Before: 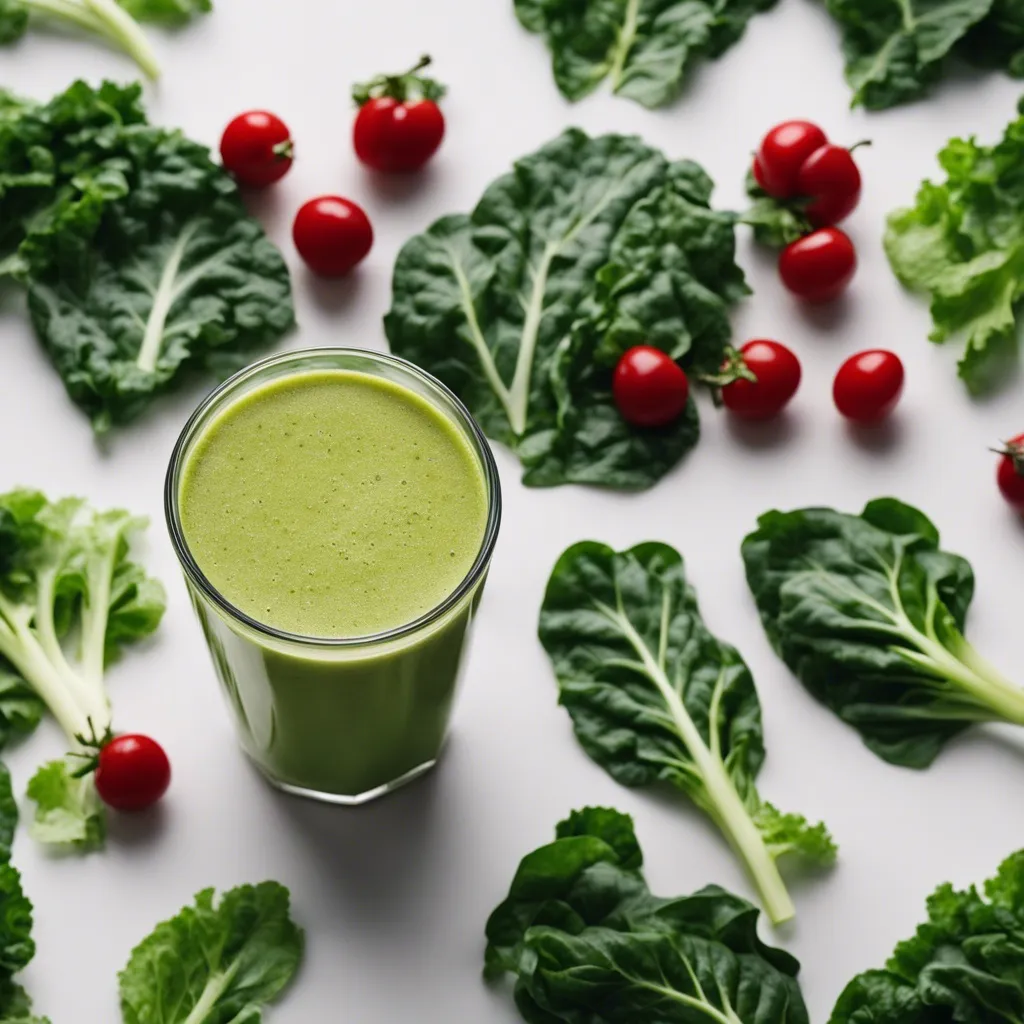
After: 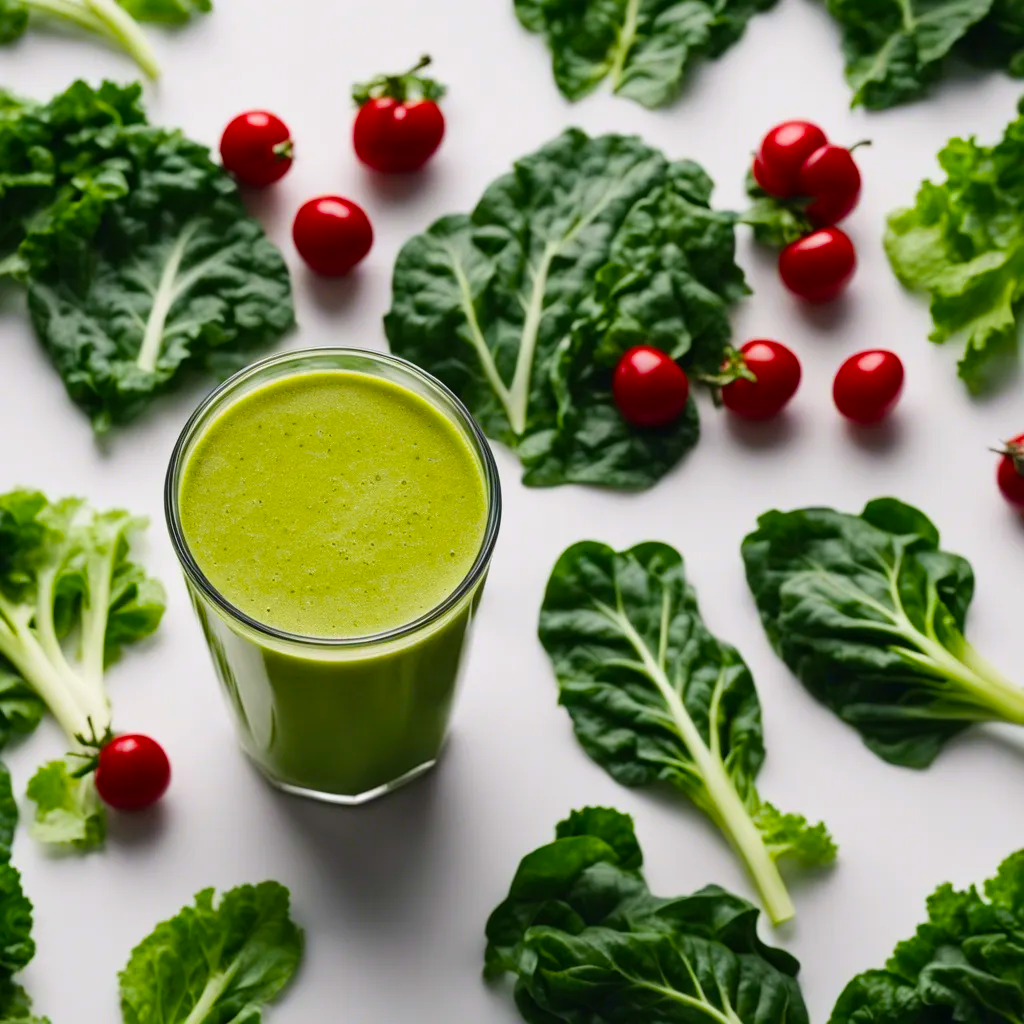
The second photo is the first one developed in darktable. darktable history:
color balance rgb: perceptual saturation grading › global saturation 39.74%
